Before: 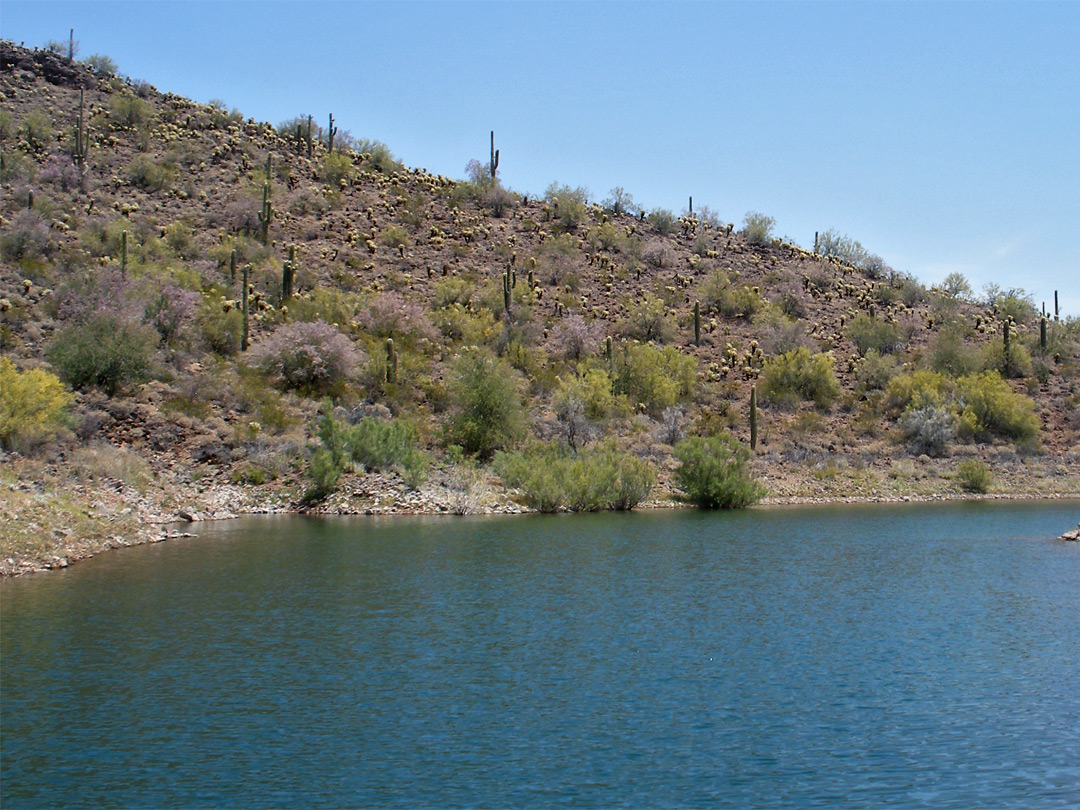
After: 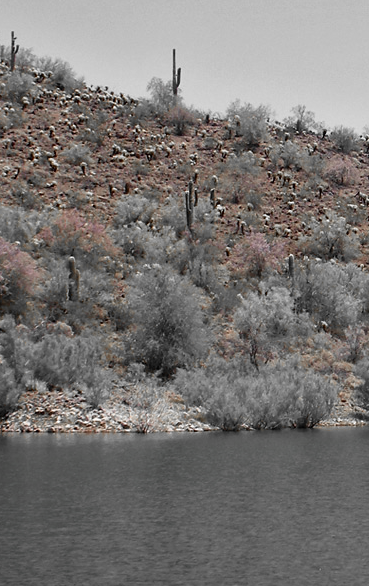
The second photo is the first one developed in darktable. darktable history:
crop and rotate: left 29.478%, top 10.18%, right 36.342%, bottom 17.396%
color zones: curves: ch0 [(0, 0.497) (0.096, 0.361) (0.221, 0.538) (0.429, 0.5) (0.571, 0.5) (0.714, 0.5) (0.857, 0.5) (1, 0.497)]; ch1 [(0, 0.5) (0.143, 0.5) (0.257, -0.002) (0.429, 0.04) (0.571, -0.001) (0.714, -0.015) (0.857, 0.024) (1, 0.5)]
